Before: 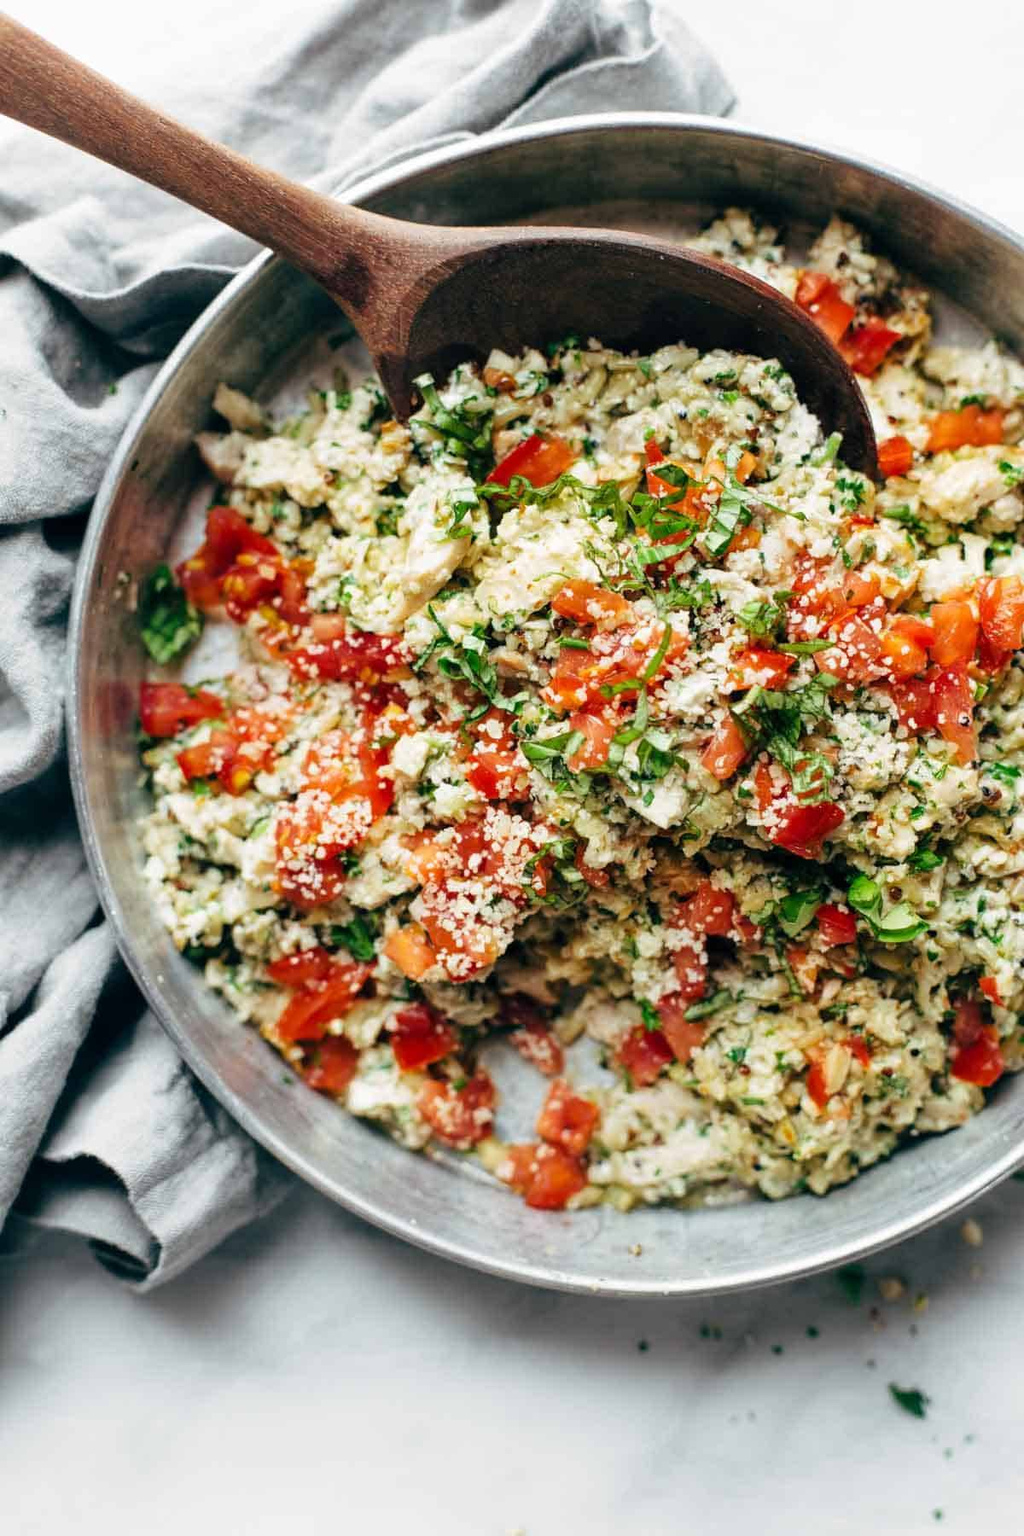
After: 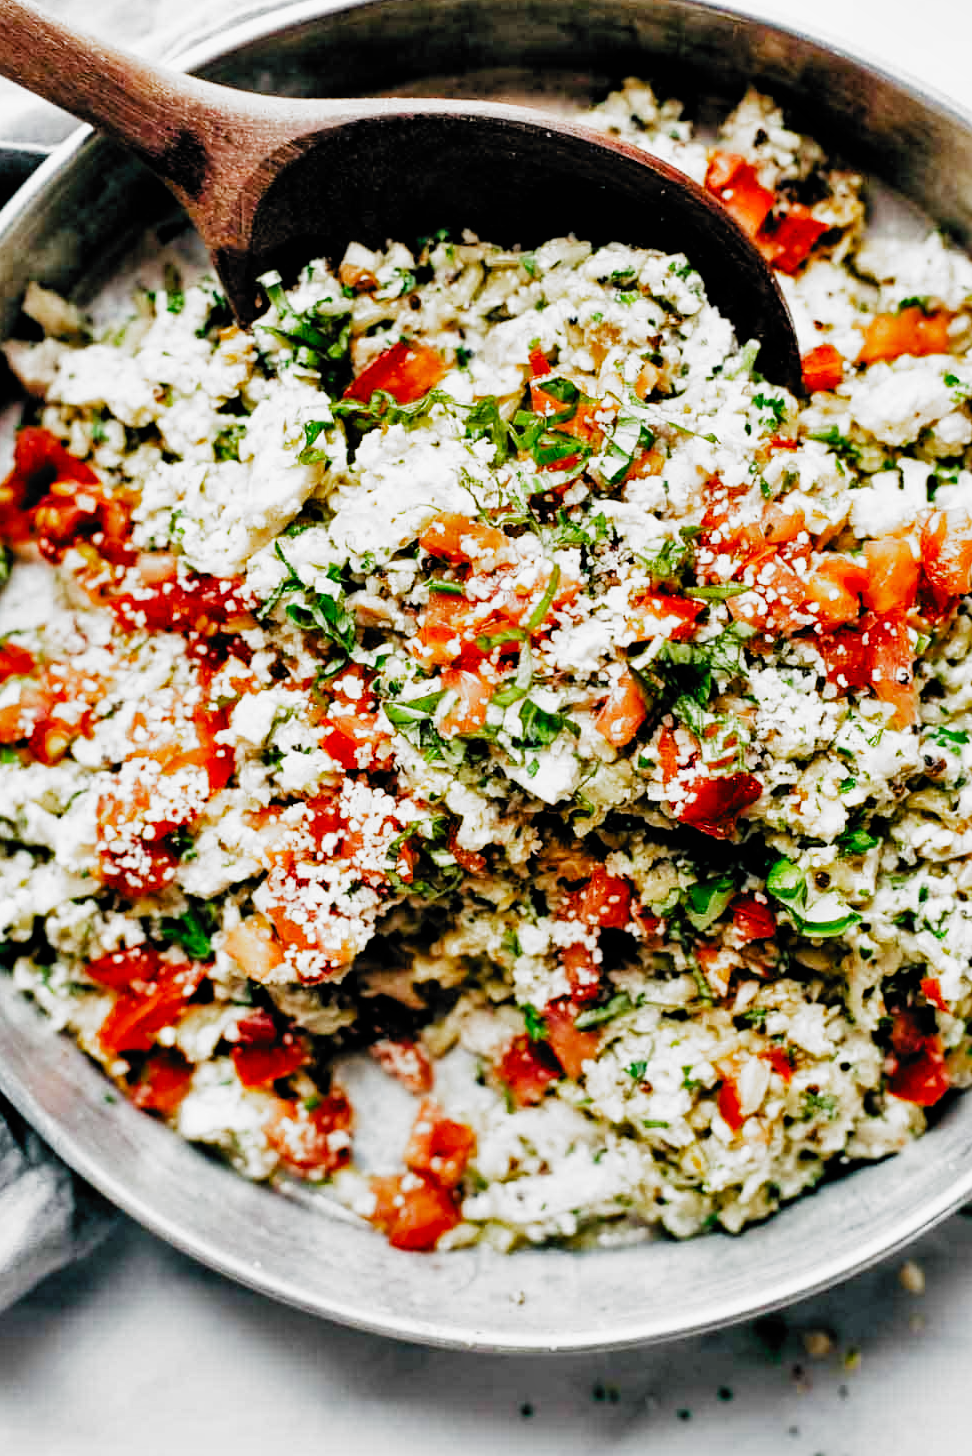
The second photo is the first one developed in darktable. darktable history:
exposure: black level correction 0.001, exposure 0.5 EV, compensate highlight preservation false
filmic rgb: black relative exposure -5.1 EV, white relative exposure 3.95 EV, threshold 3.02 EV, hardness 2.89, contrast 1.405, highlights saturation mix -29.68%, add noise in highlights 0.001, preserve chrominance no, color science v3 (2019), use custom middle-gray values true, contrast in highlights soft, enable highlight reconstruction true
shadows and highlights: soften with gaussian
crop: left 18.942%, top 9.33%, right 0%, bottom 9.736%
